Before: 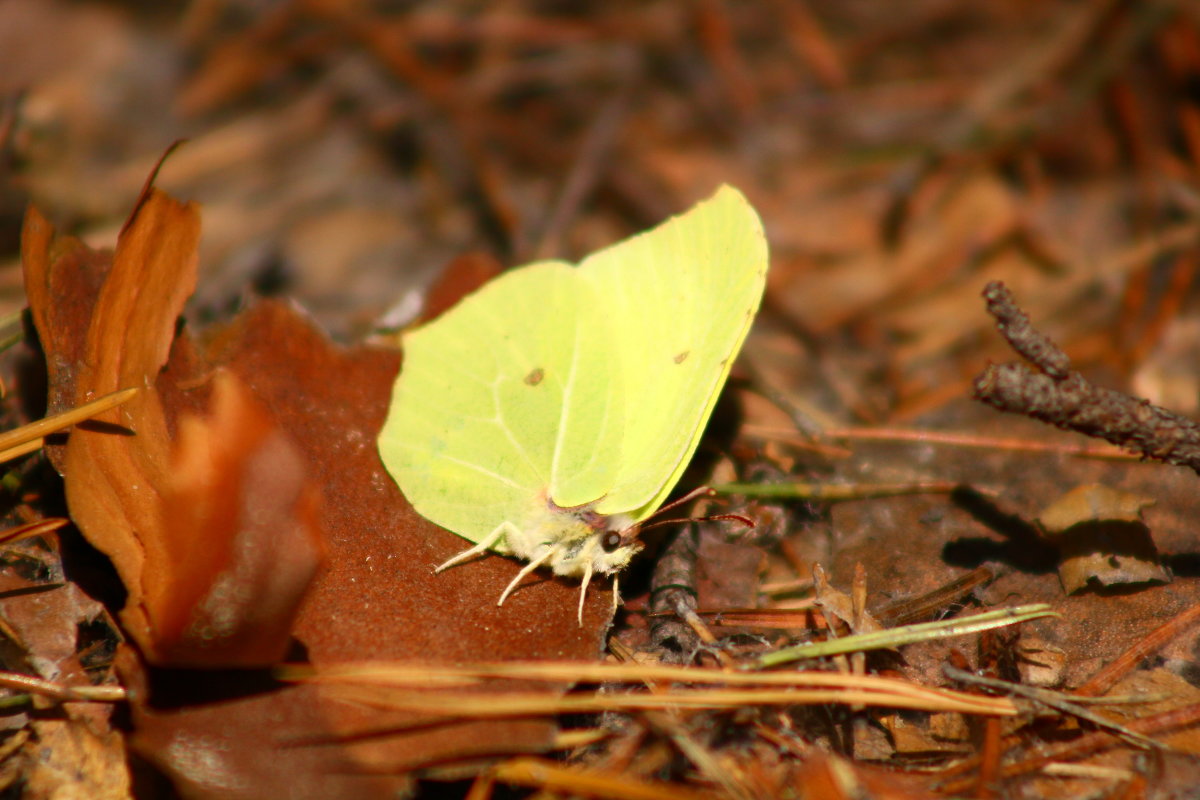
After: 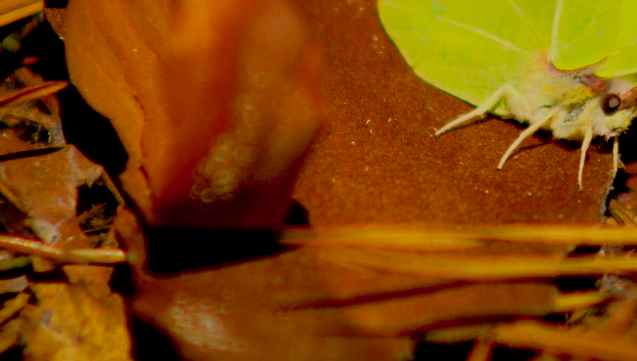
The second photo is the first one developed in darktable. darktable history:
color balance rgb: perceptual saturation grading › global saturation 25.516%, global vibrance 14.839%
shadows and highlights: highlights -59.71
exposure: black level correction 0.011, exposure -0.47 EV, compensate exposure bias true, compensate highlight preservation false
crop and rotate: top 54.662%, right 46.886%, bottom 0.128%
